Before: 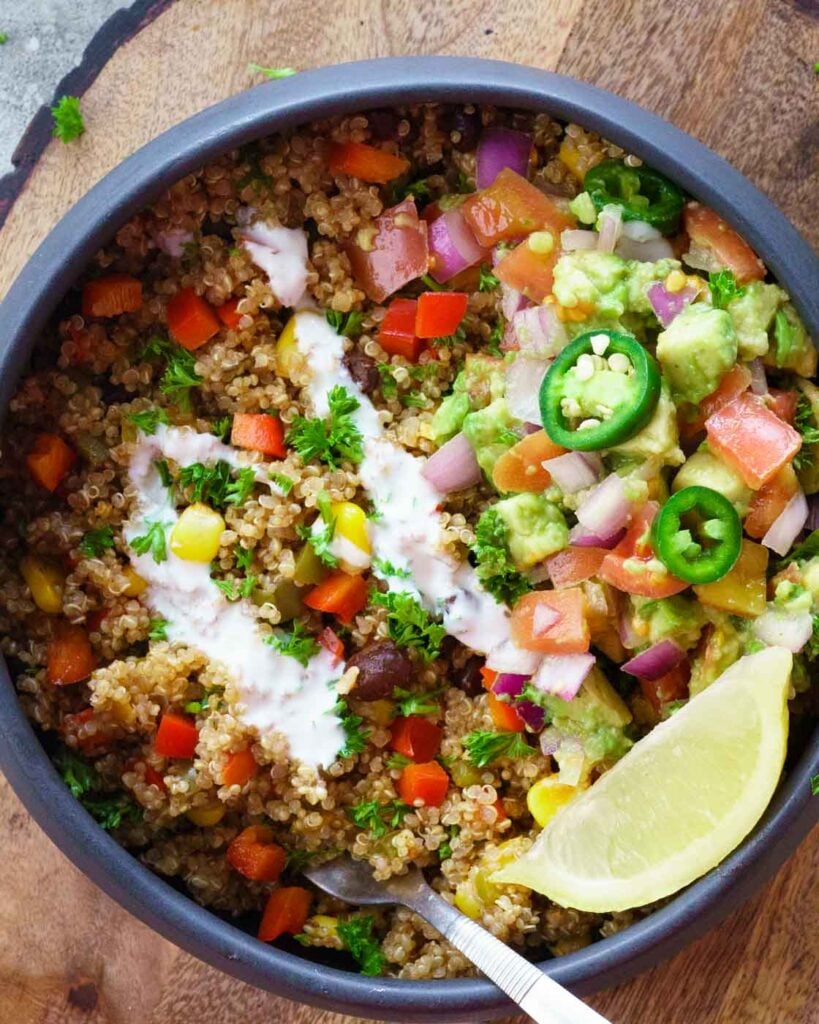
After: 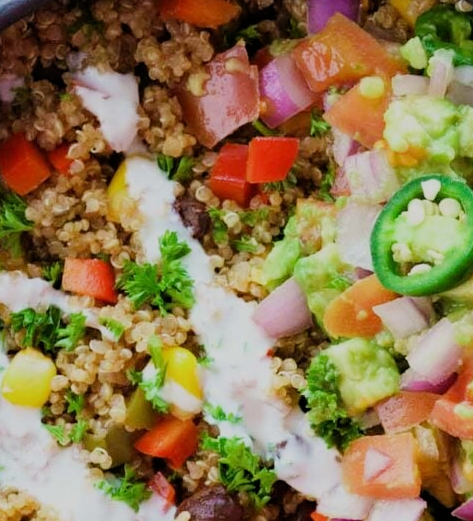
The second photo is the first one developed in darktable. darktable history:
crop: left 20.694%, top 15.168%, right 21.525%, bottom 33.88%
filmic rgb: black relative exposure -7.65 EV, white relative exposure 4.56 EV, hardness 3.61
